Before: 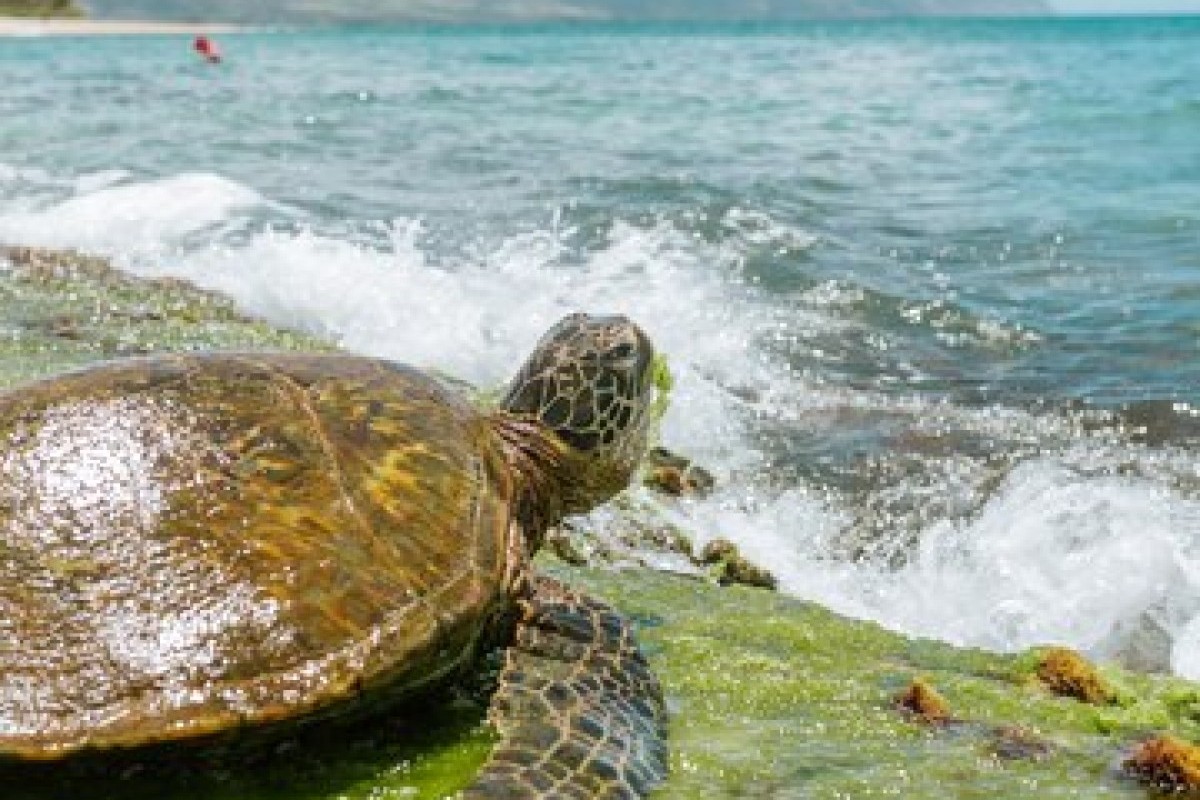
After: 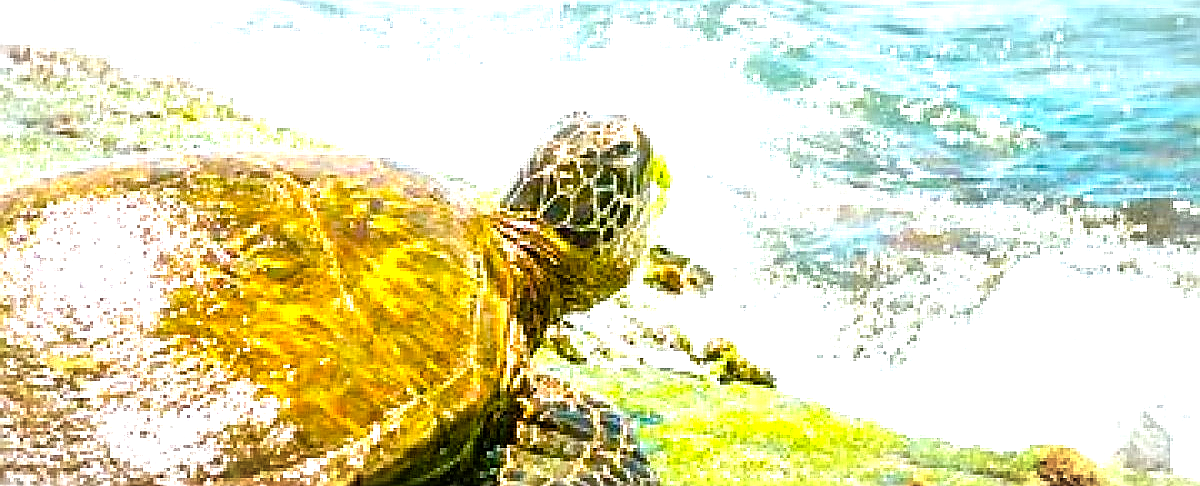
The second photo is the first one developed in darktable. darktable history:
exposure: exposure 0.783 EV, compensate highlight preservation false
crop and rotate: top 25.255%, bottom 13.945%
tone equalizer: -8 EV -0.442 EV, -7 EV -0.359 EV, -6 EV -0.36 EV, -5 EV -0.207 EV, -3 EV 0.195 EV, -2 EV 0.317 EV, -1 EV 0.385 EV, +0 EV 0.412 EV
sharpen: radius 1.428, amount 1.266, threshold 0.64
vignetting: fall-off start 81.1%, fall-off radius 62.09%, automatic ratio true, width/height ratio 1.421
color balance rgb: power › luminance -9.039%, linear chroma grading › global chroma 14.453%, perceptual saturation grading › global saturation 45.353%, perceptual saturation grading › highlights -25.02%, perceptual saturation grading › shadows 49.33%, perceptual brilliance grading › global brilliance 17.399%, global vibrance 20%
